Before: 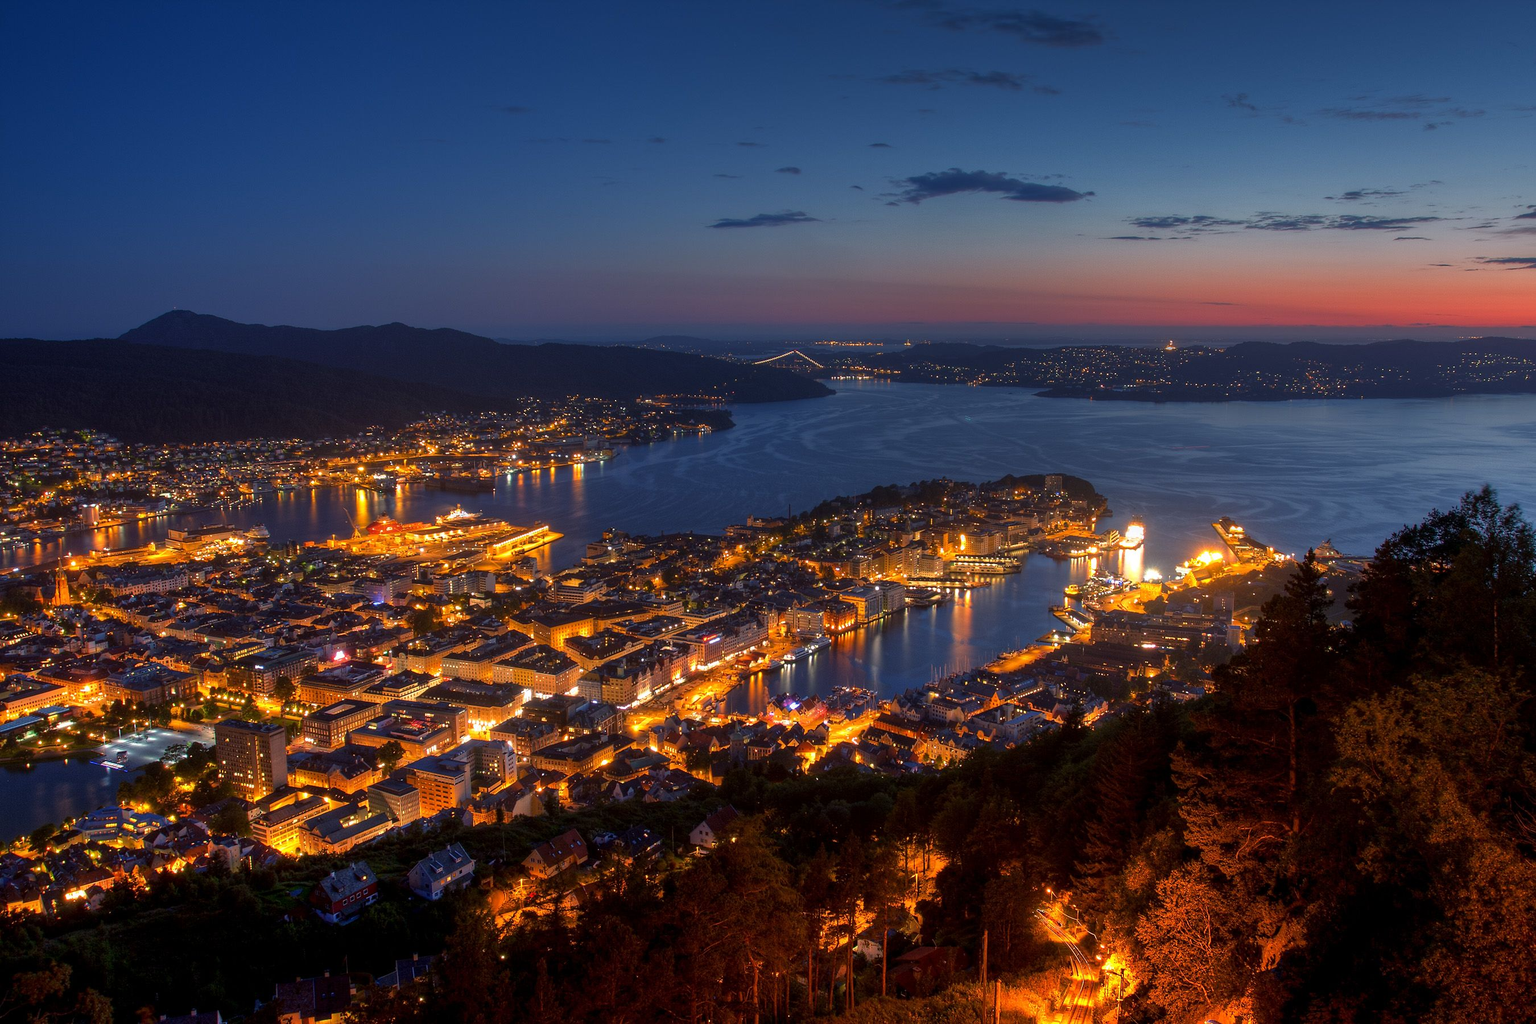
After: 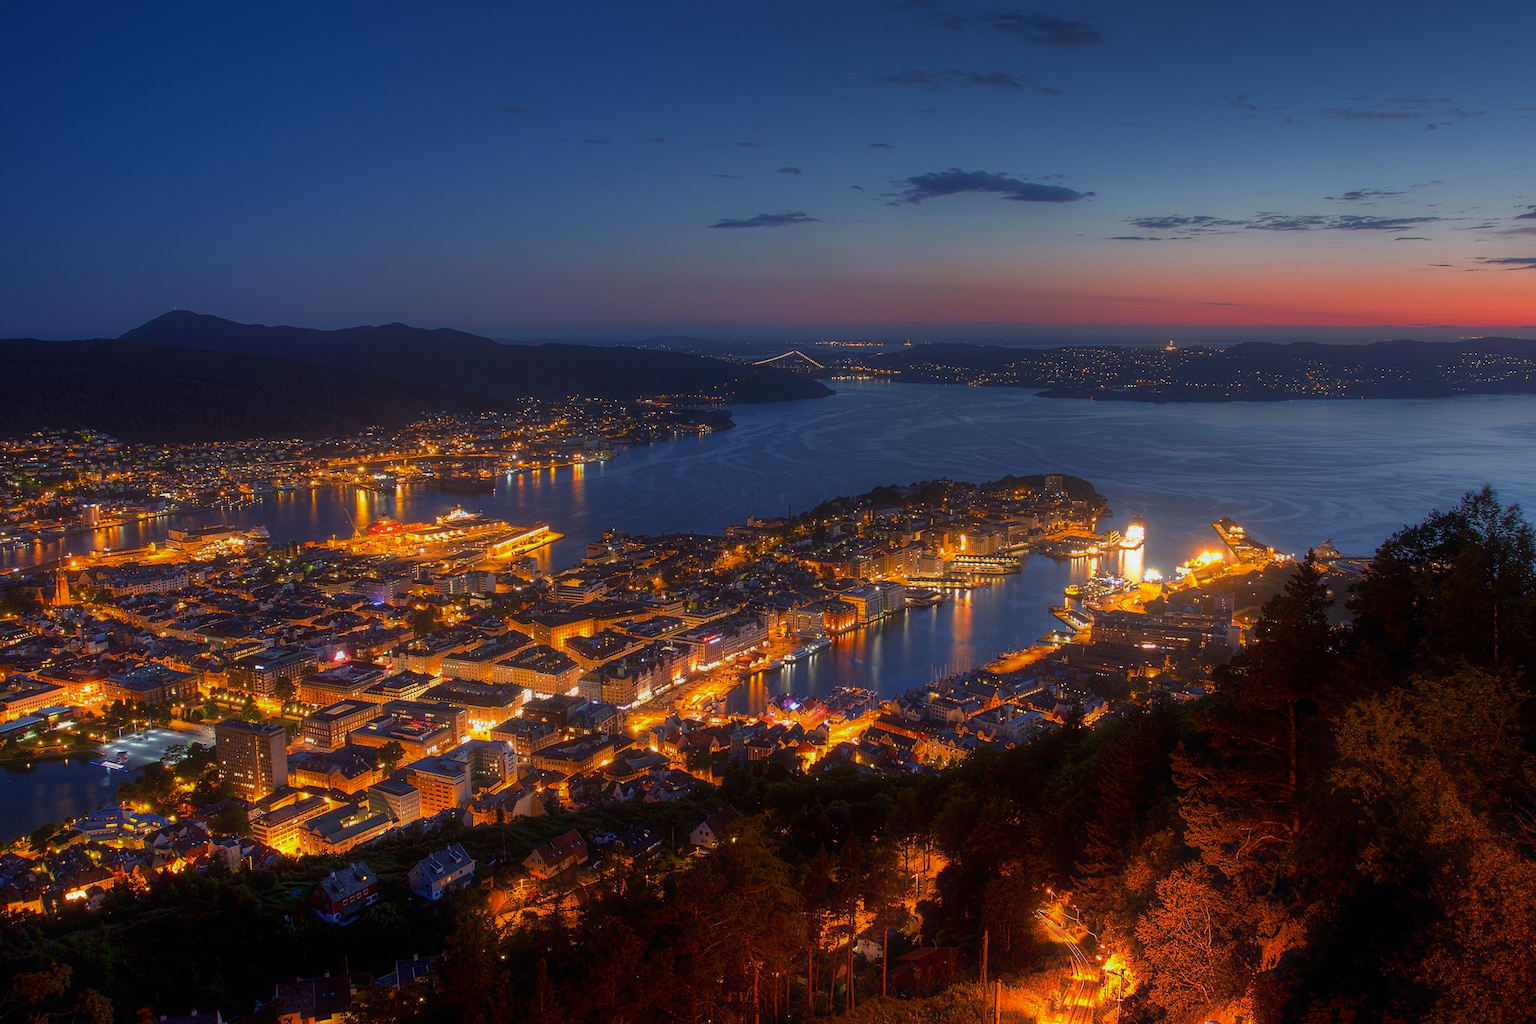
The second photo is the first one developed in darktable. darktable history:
contrast equalizer: y [[0.5, 0.496, 0.435, 0.435, 0.496, 0.5], [0.5 ×6], [0.5 ×6], [0 ×6], [0 ×6]]
